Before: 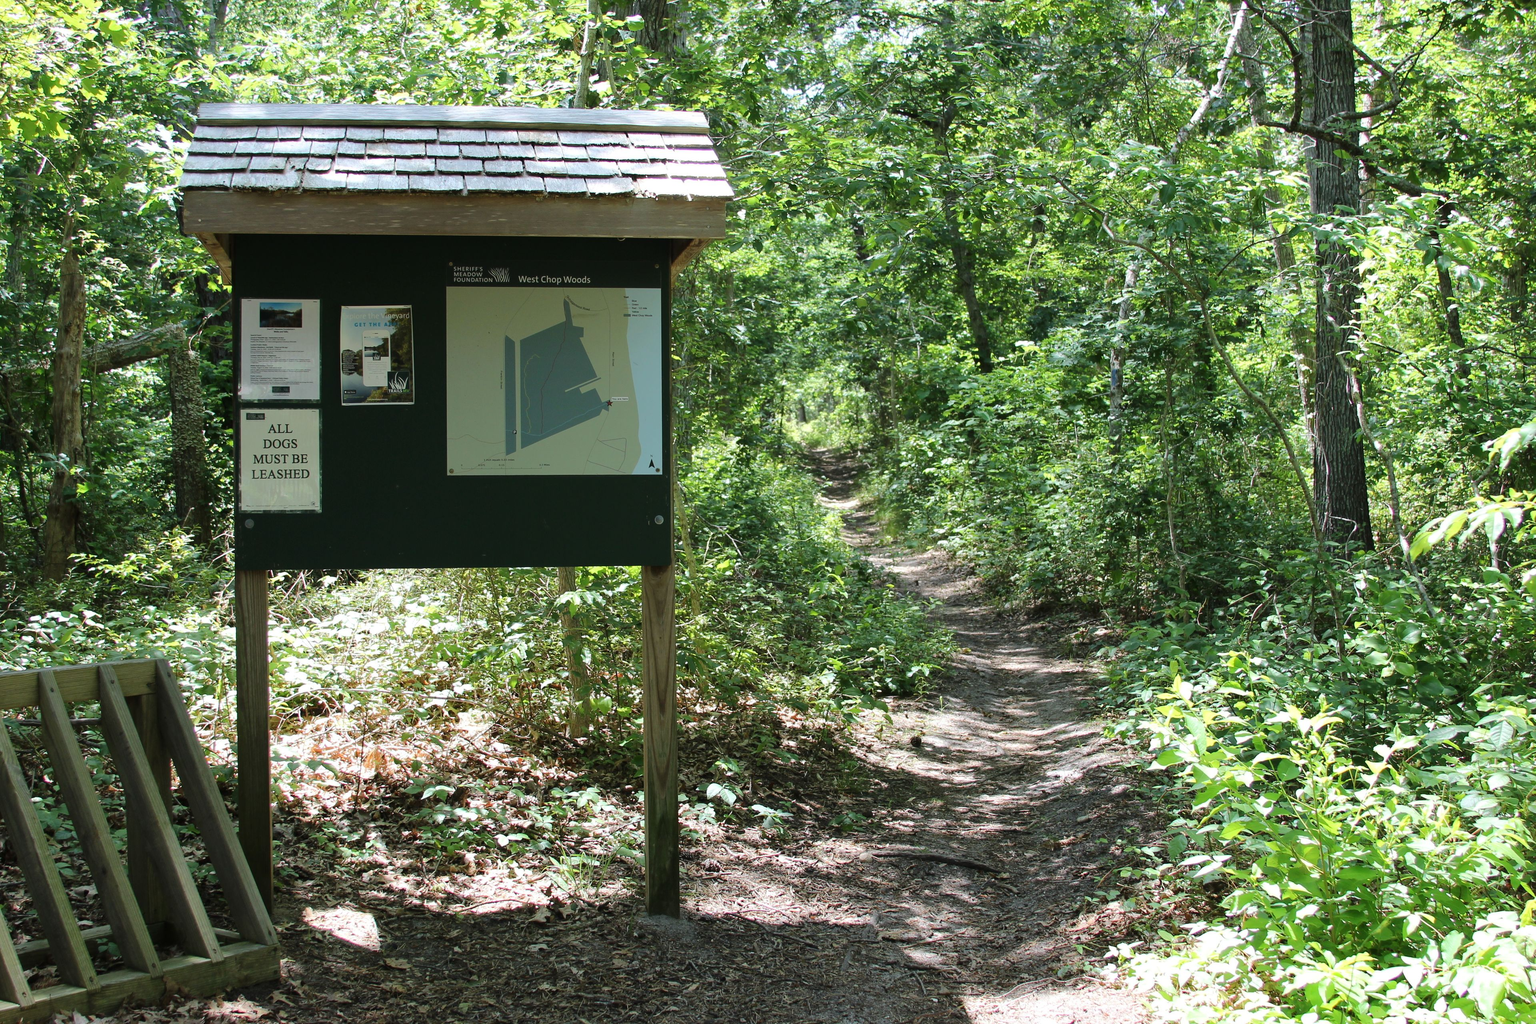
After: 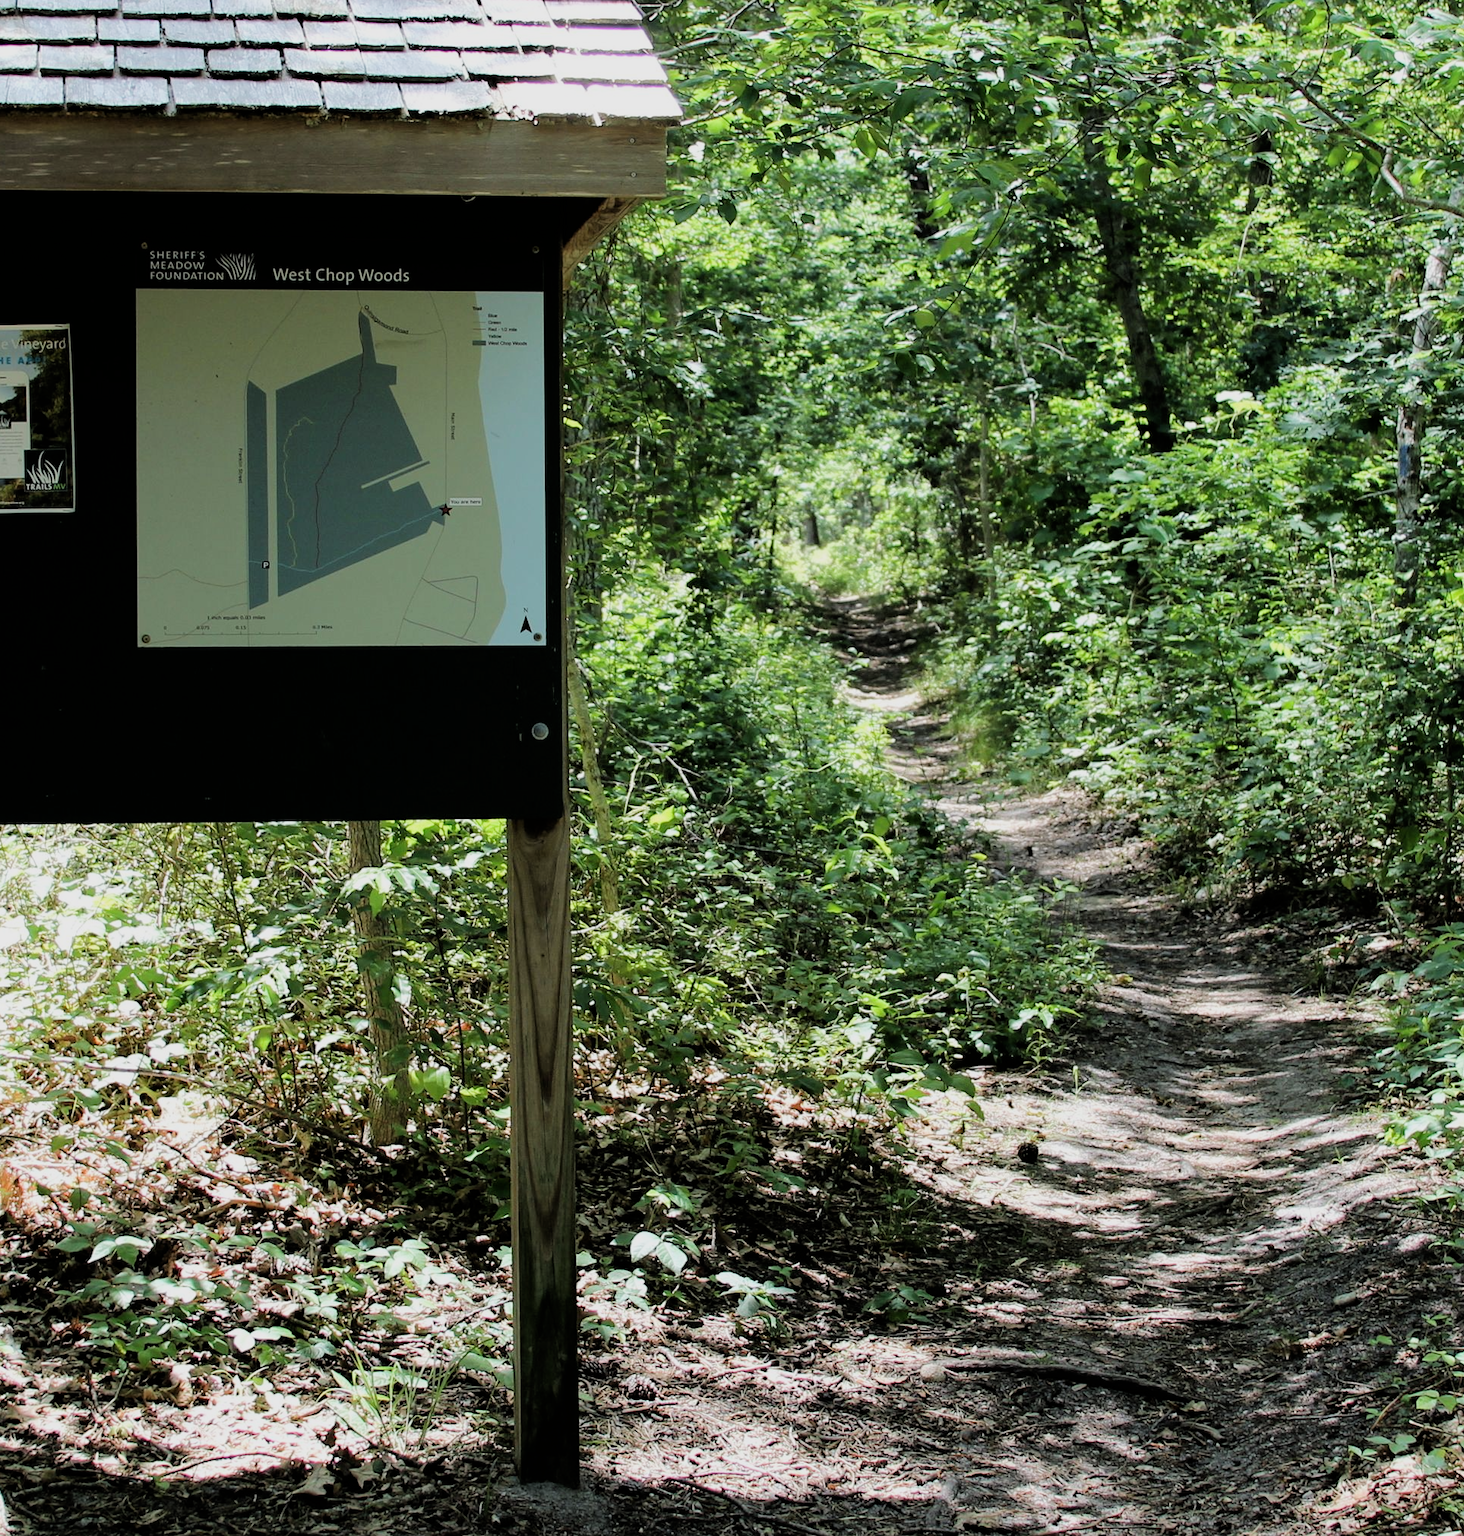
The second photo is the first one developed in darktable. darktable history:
filmic rgb: black relative exposure -5.02 EV, white relative exposure 3.55 EV, hardness 3.18, contrast 1.196, highlights saturation mix -49.31%
crop and rotate: angle 0.023°, left 24.421%, top 13.198%, right 25.366%, bottom 7.839%
